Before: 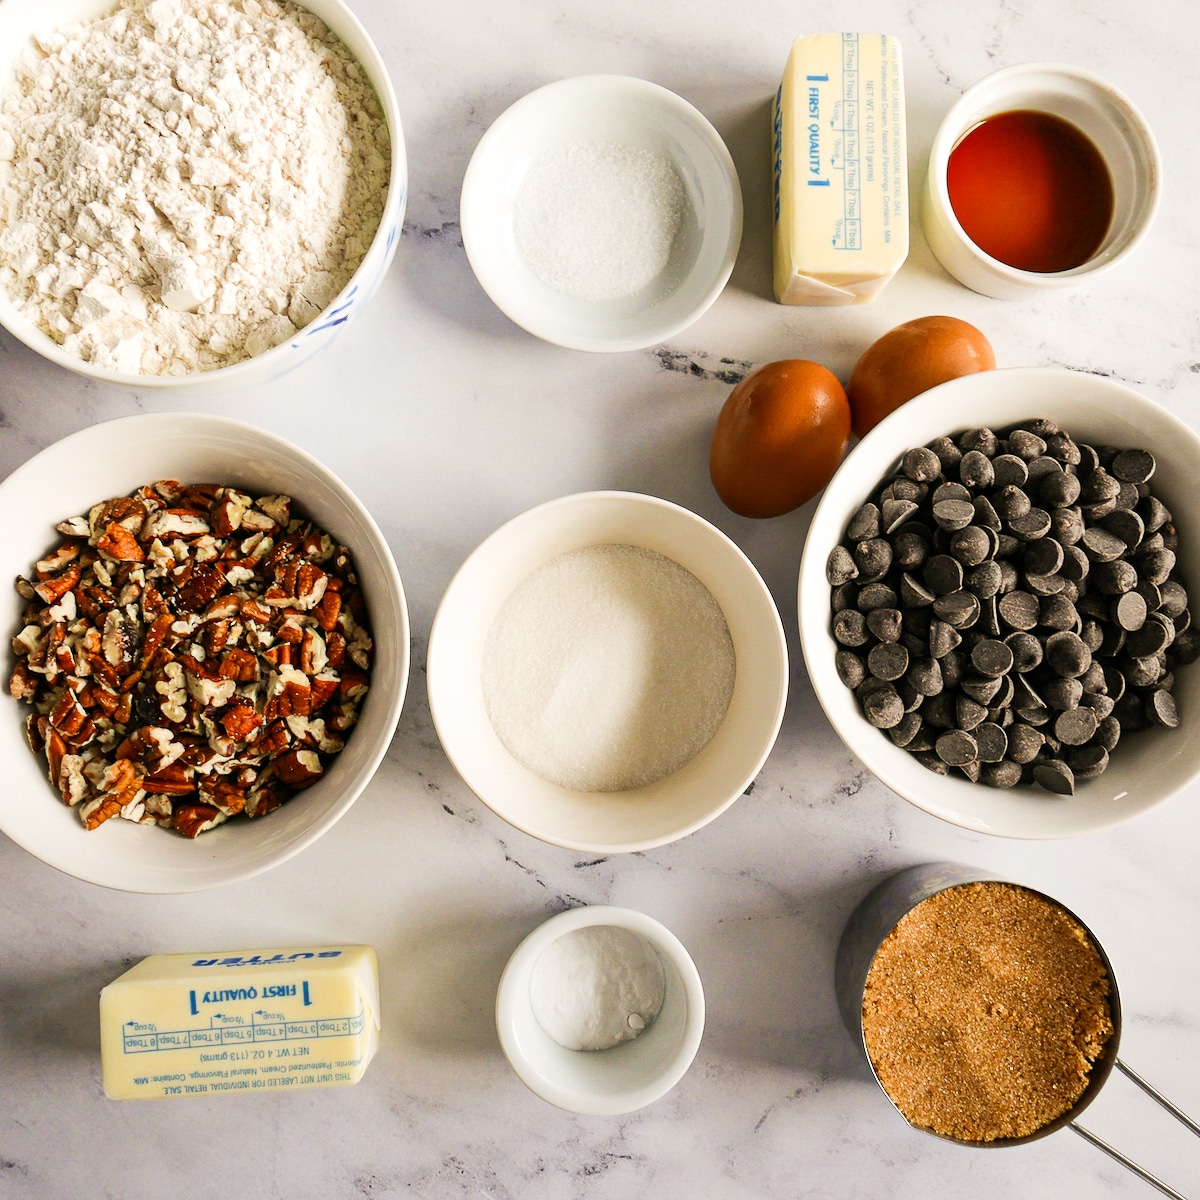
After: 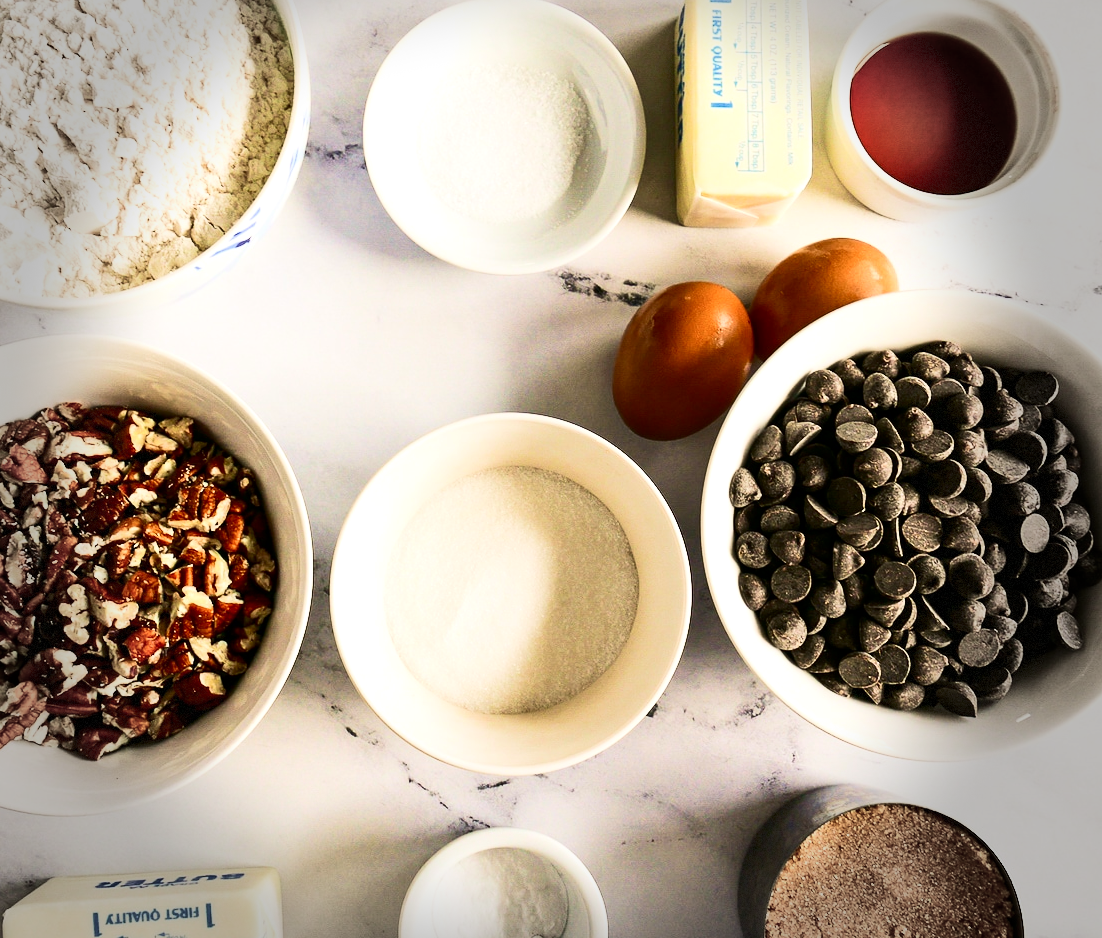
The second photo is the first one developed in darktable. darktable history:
contrast brightness saturation: contrast 0.274
velvia: on, module defaults
crop: left 8.158%, top 6.565%, bottom 15.213%
vignetting: fall-off start 69.27%, fall-off radius 29.07%, center (-0.031, -0.042), width/height ratio 0.988, shape 0.85, dithering 8-bit output
exposure: black level correction 0.001, exposure 0.192 EV, compensate exposure bias true, compensate highlight preservation false
